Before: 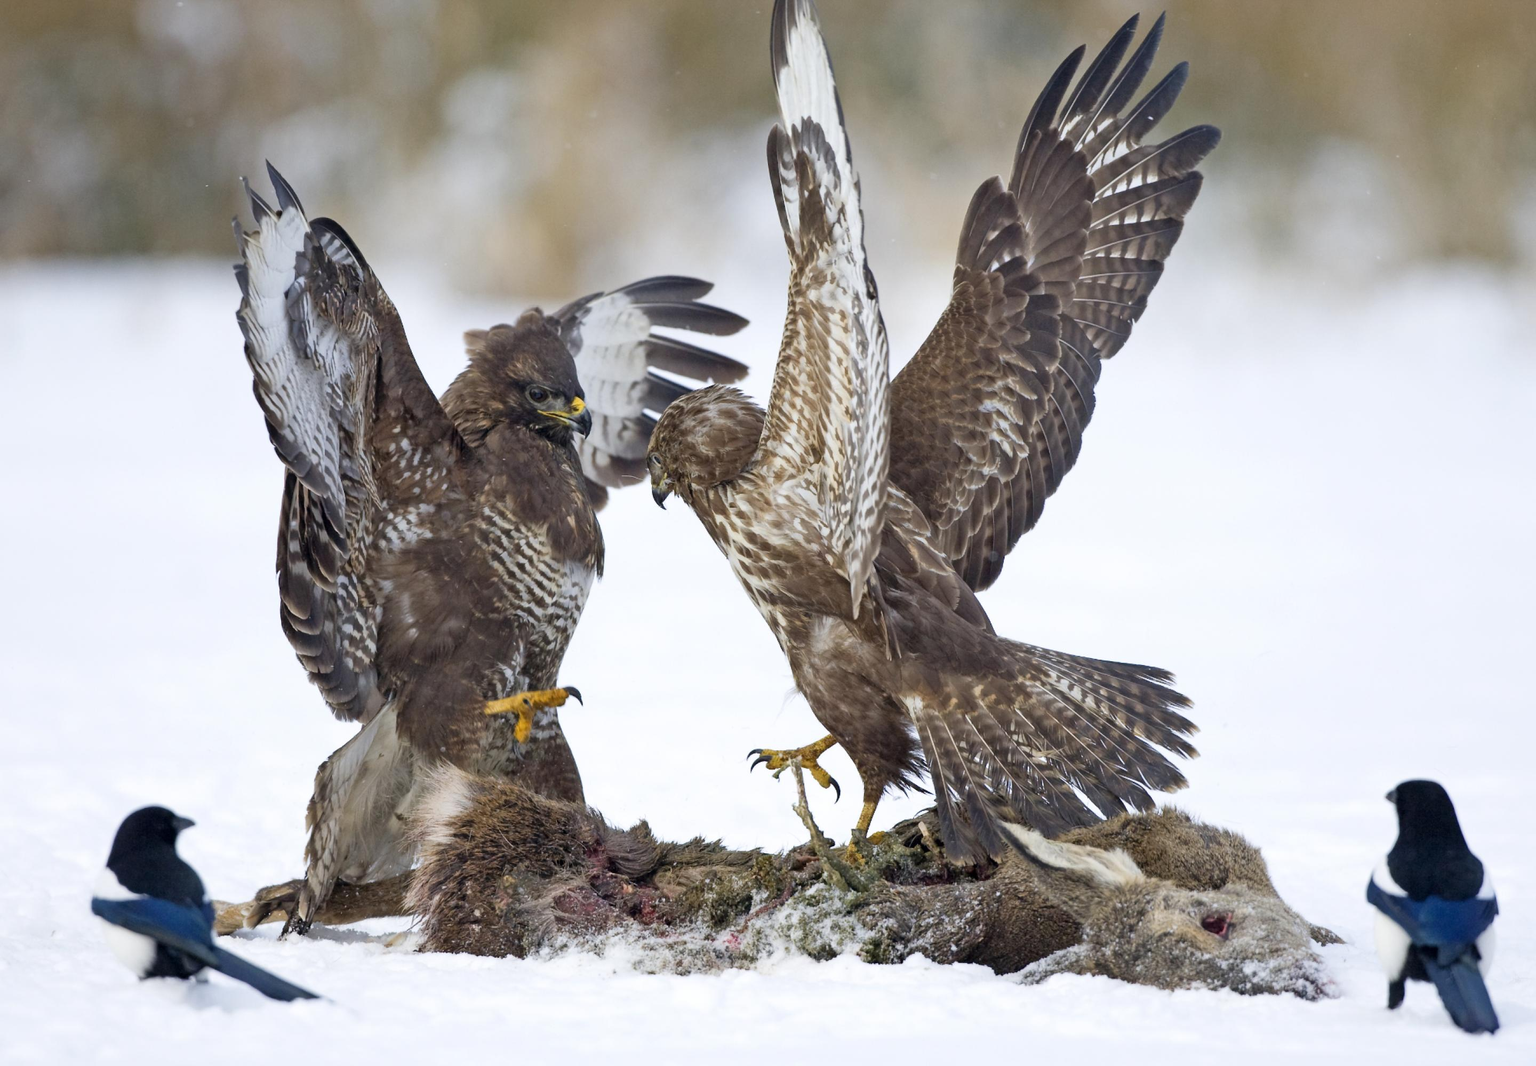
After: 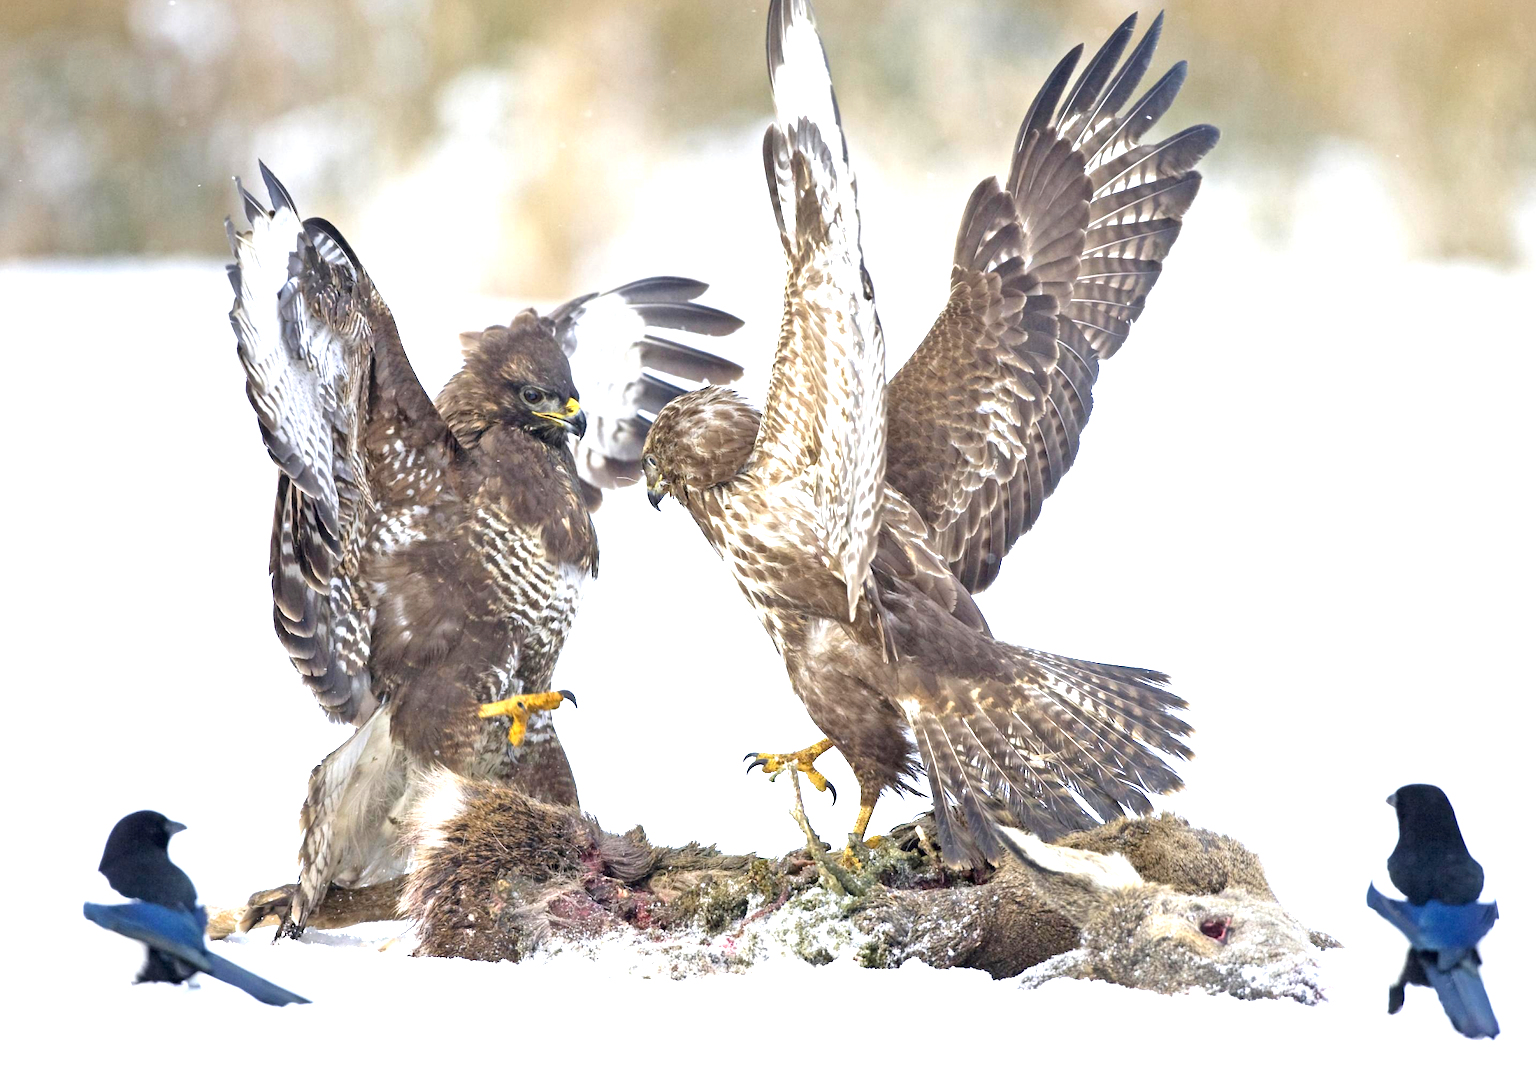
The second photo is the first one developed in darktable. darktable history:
crop and rotate: left 0.614%, top 0.179%, bottom 0.309%
exposure: black level correction 0, exposure 1.3 EV, compensate highlight preservation false
color balance: on, module defaults
